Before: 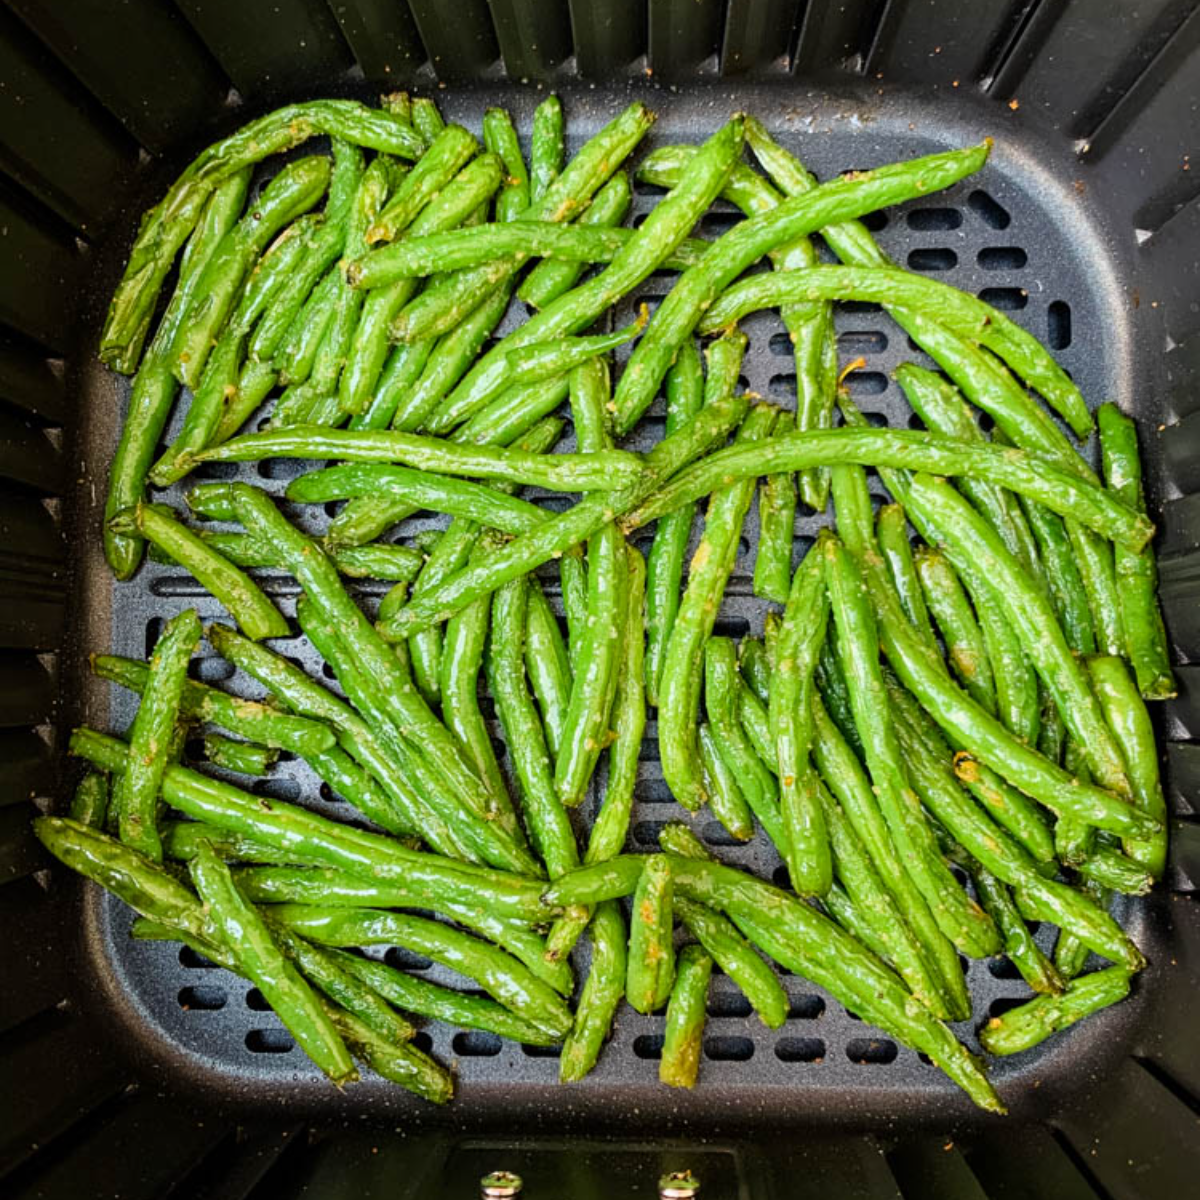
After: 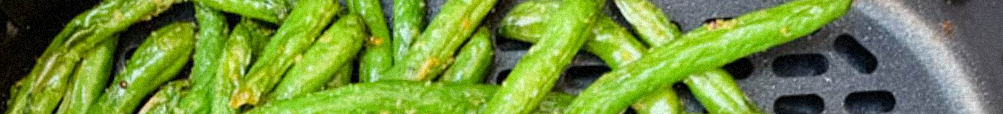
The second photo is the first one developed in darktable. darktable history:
crop and rotate: left 9.644%, top 9.491%, right 6.021%, bottom 80.509%
rotate and perspective: rotation -1.32°, lens shift (horizontal) -0.031, crop left 0.015, crop right 0.985, crop top 0.047, crop bottom 0.982
grain: mid-tones bias 0%
